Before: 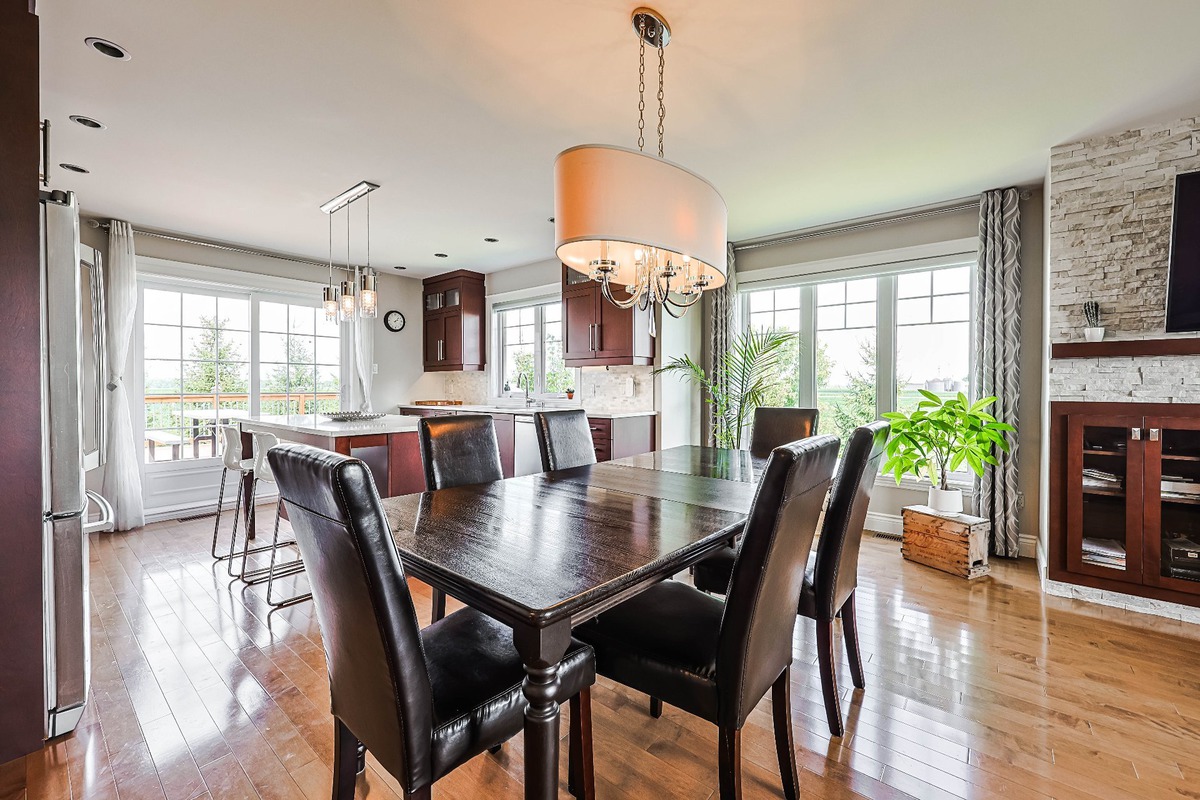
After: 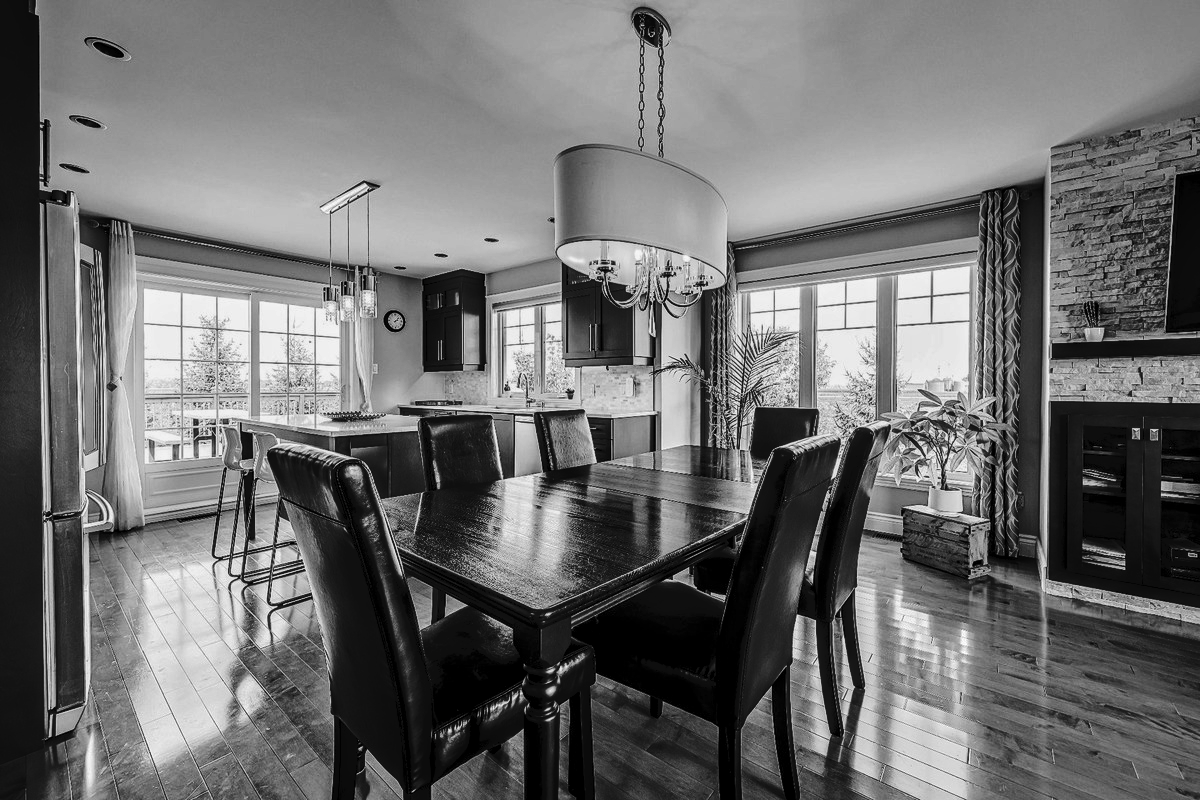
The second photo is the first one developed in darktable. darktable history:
local contrast: on, module defaults
contrast brightness saturation: contrast -0.03, brightness -0.59, saturation -1
exposure: black level correction 0.002, exposure -0.1 EV, compensate highlight preservation false
tone curve: curves: ch0 [(0, 0) (0.003, 0.039) (0.011, 0.041) (0.025, 0.048) (0.044, 0.065) (0.069, 0.084) (0.1, 0.104) (0.136, 0.137) (0.177, 0.19) (0.224, 0.245) (0.277, 0.32) (0.335, 0.409) (0.399, 0.496) (0.468, 0.58) (0.543, 0.656) (0.623, 0.733) (0.709, 0.796) (0.801, 0.852) (0.898, 0.93) (1, 1)], preserve colors none
